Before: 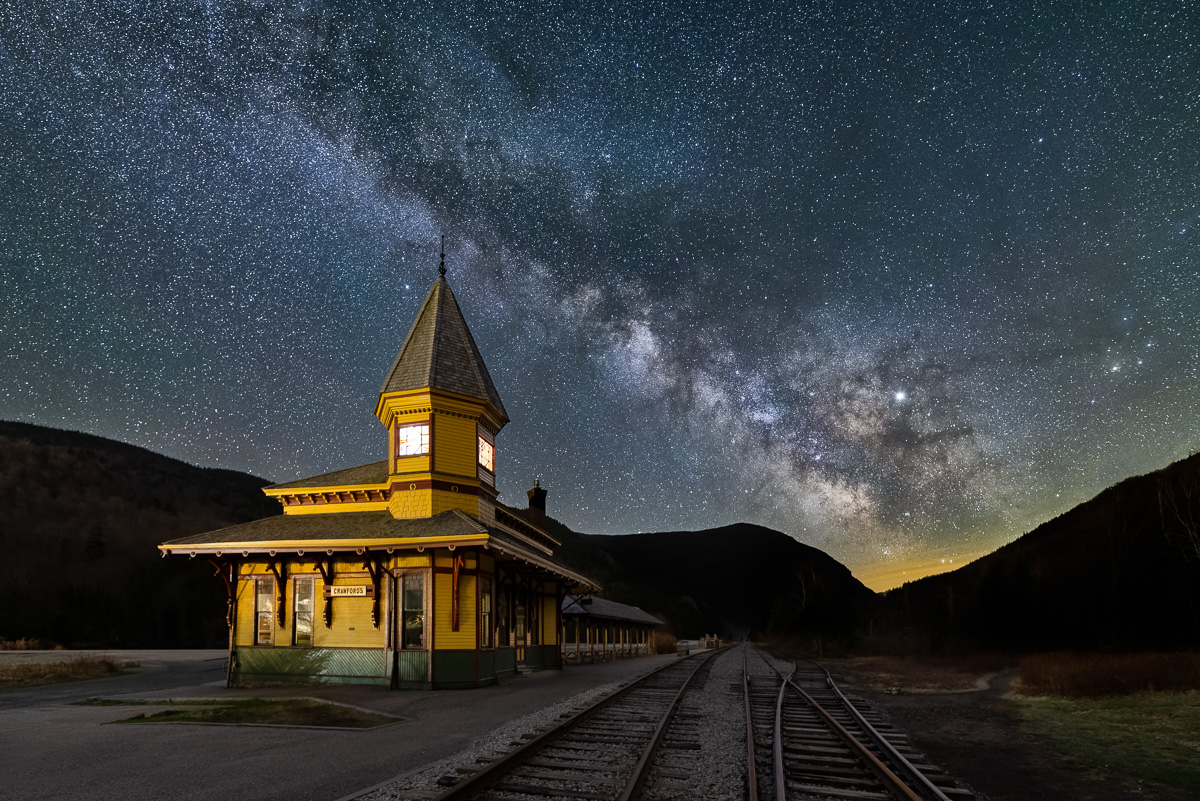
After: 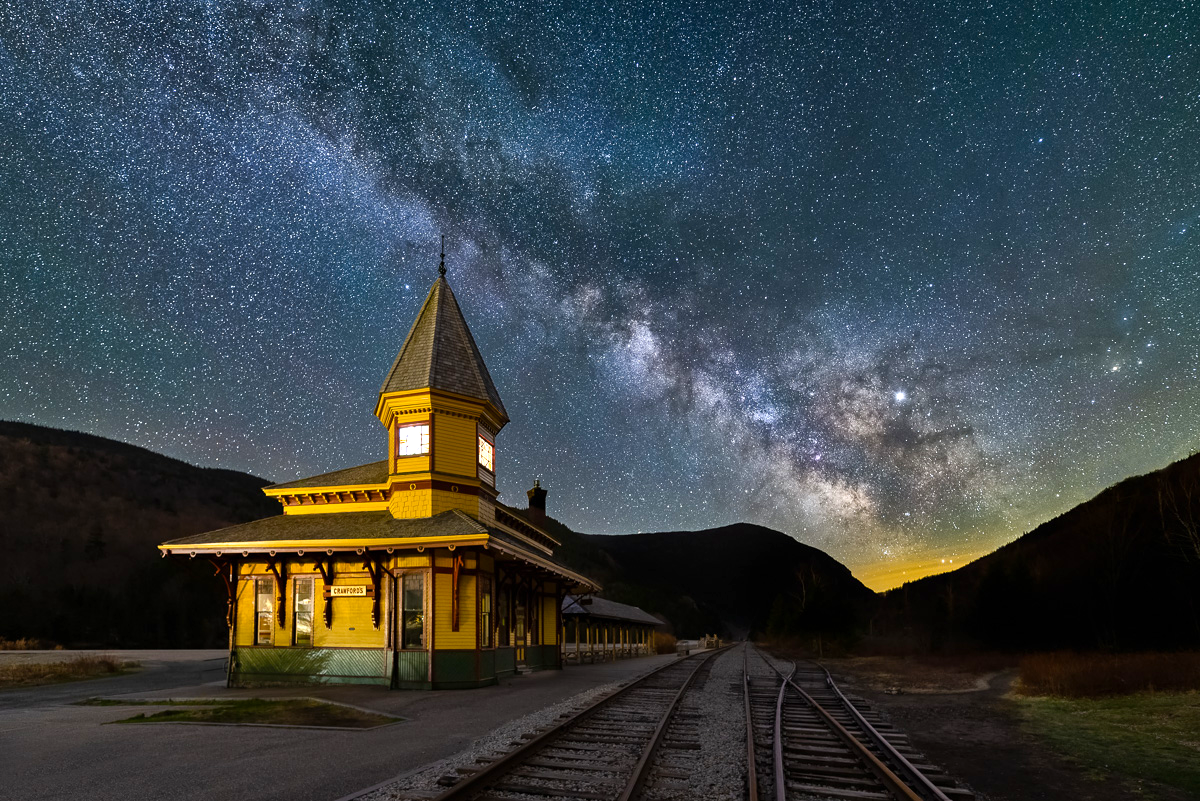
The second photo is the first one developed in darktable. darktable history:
color balance rgb: linear chroma grading › global chroma 14.853%, perceptual saturation grading › global saturation -1.927%, perceptual saturation grading › highlights -8.08%, perceptual saturation grading › mid-tones 7.632%, perceptual saturation grading › shadows 2.927%, perceptual brilliance grading › global brilliance 10.683%, global vibrance 20%
